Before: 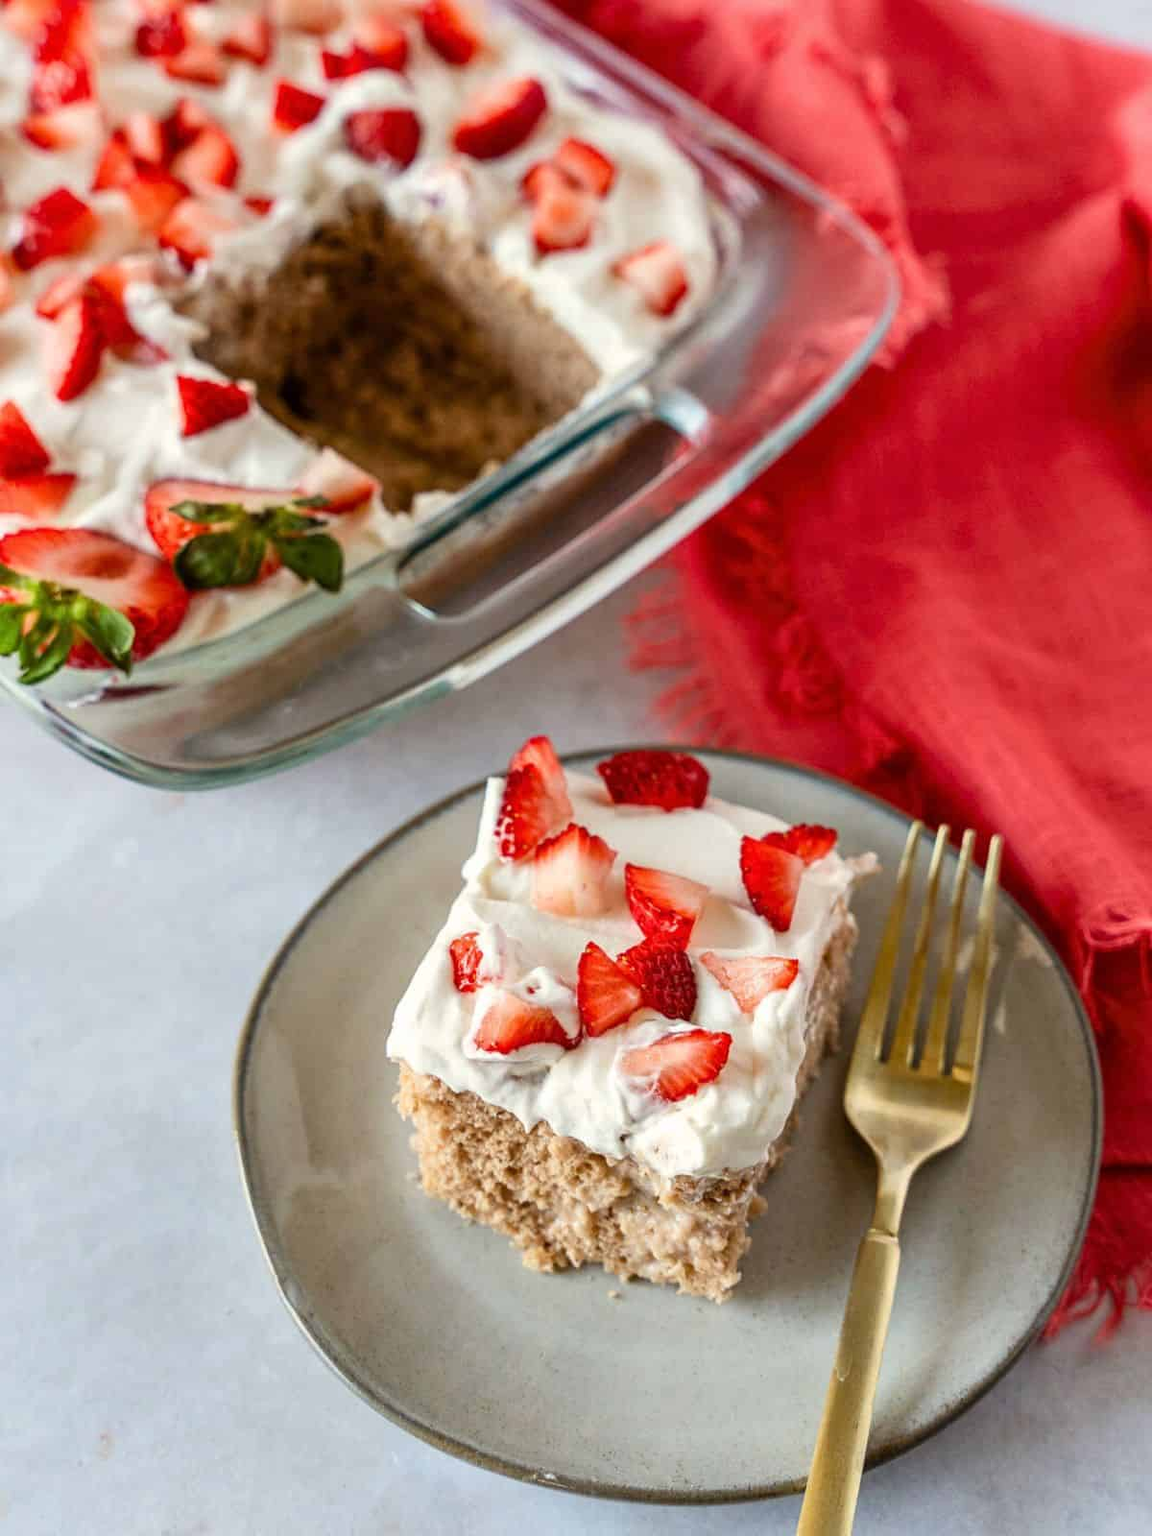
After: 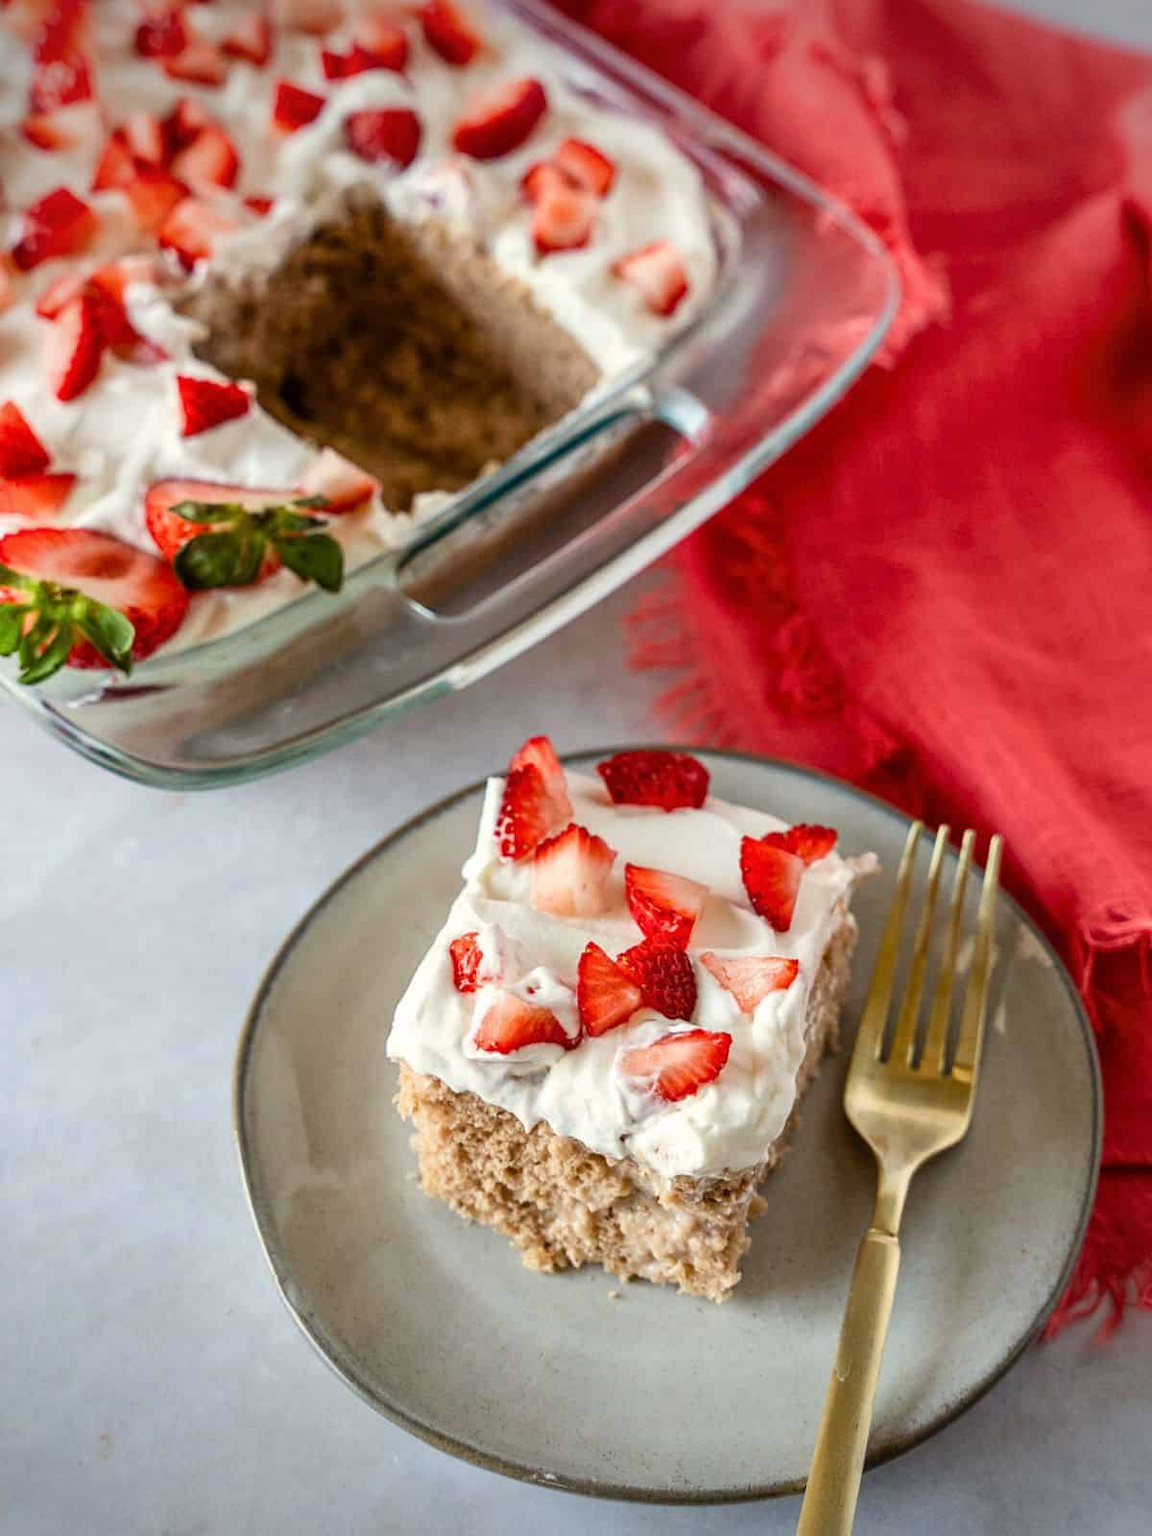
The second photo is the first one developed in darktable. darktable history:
vignetting: fall-off start 89.26%, fall-off radius 43.59%, saturation -0.032, width/height ratio 1.164
